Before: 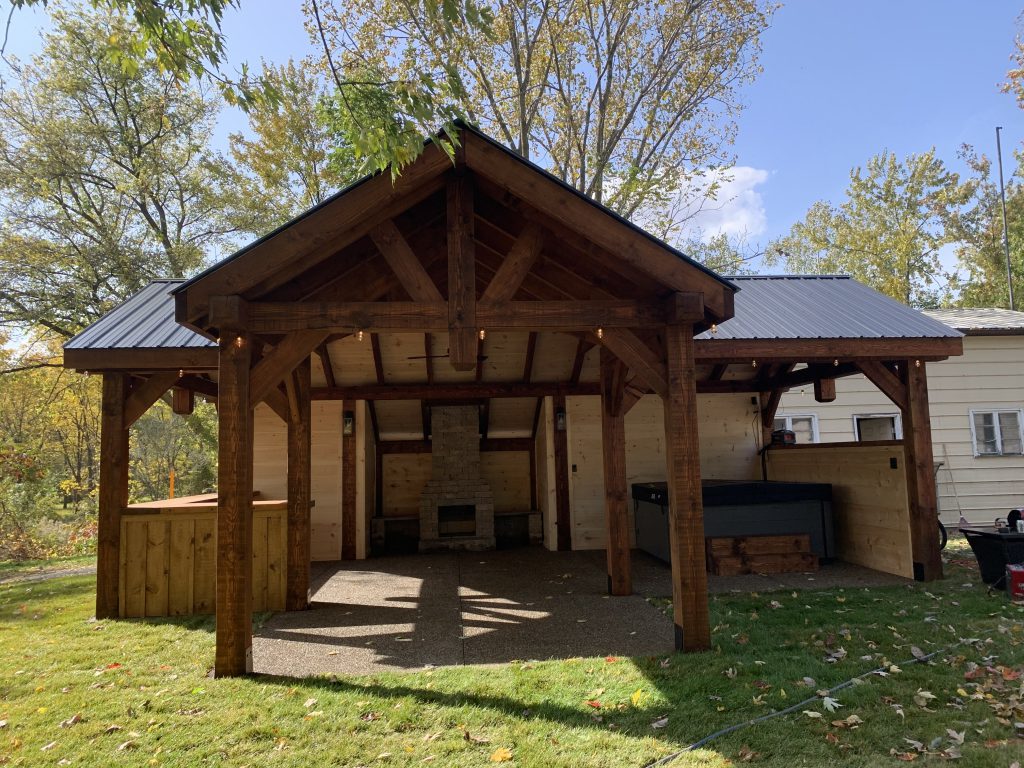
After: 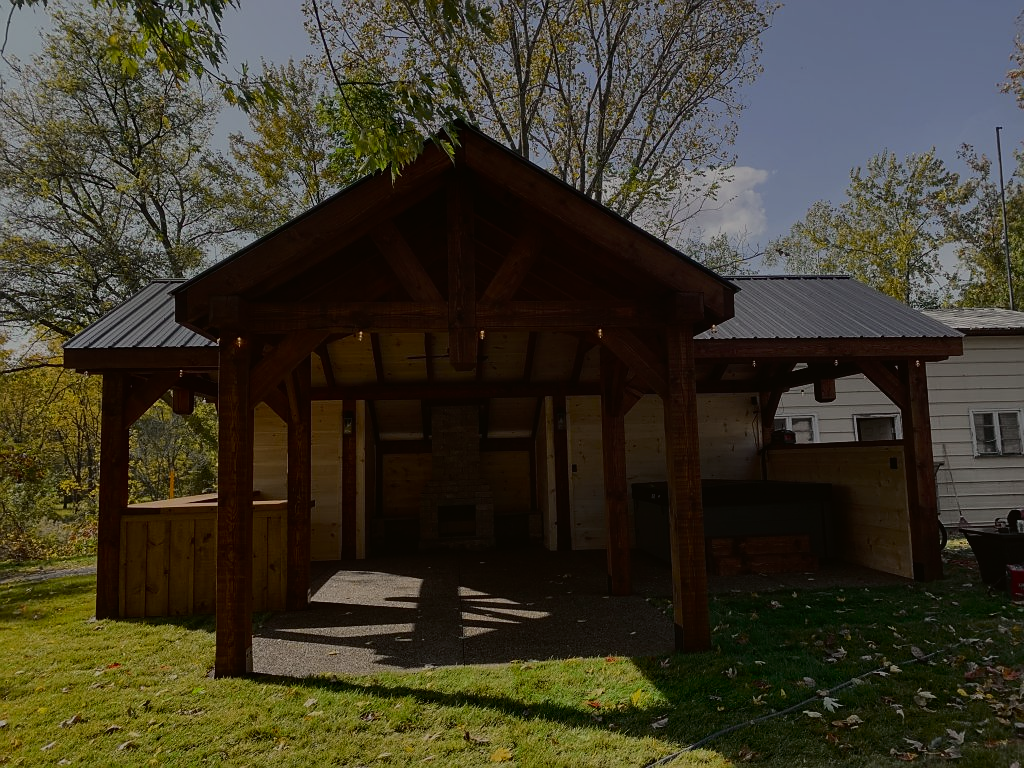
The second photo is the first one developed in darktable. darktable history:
local contrast: highlights 100%, shadows 100%, detail 120%, midtone range 0.2
exposure: exposure -2.002 EV, compensate highlight preservation false
sharpen: radius 0.969, amount 0.604
tone curve: curves: ch0 [(0, 0.021) (0.049, 0.044) (0.157, 0.131) (0.359, 0.419) (0.469, 0.544) (0.634, 0.722) (0.839, 0.909) (0.998, 0.978)]; ch1 [(0, 0) (0.437, 0.408) (0.472, 0.47) (0.502, 0.503) (0.527, 0.53) (0.564, 0.573) (0.614, 0.654) (0.669, 0.748) (0.859, 0.899) (1, 1)]; ch2 [(0, 0) (0.33, 0.301) (0.421, 0.443) (0.487, 0.504) (0.502, 0.509) (0.535, 0.537) (0.565, 0.595) (0.608, 0.667) (1, 1)], color space Lab, independent channels, preserve colors none
